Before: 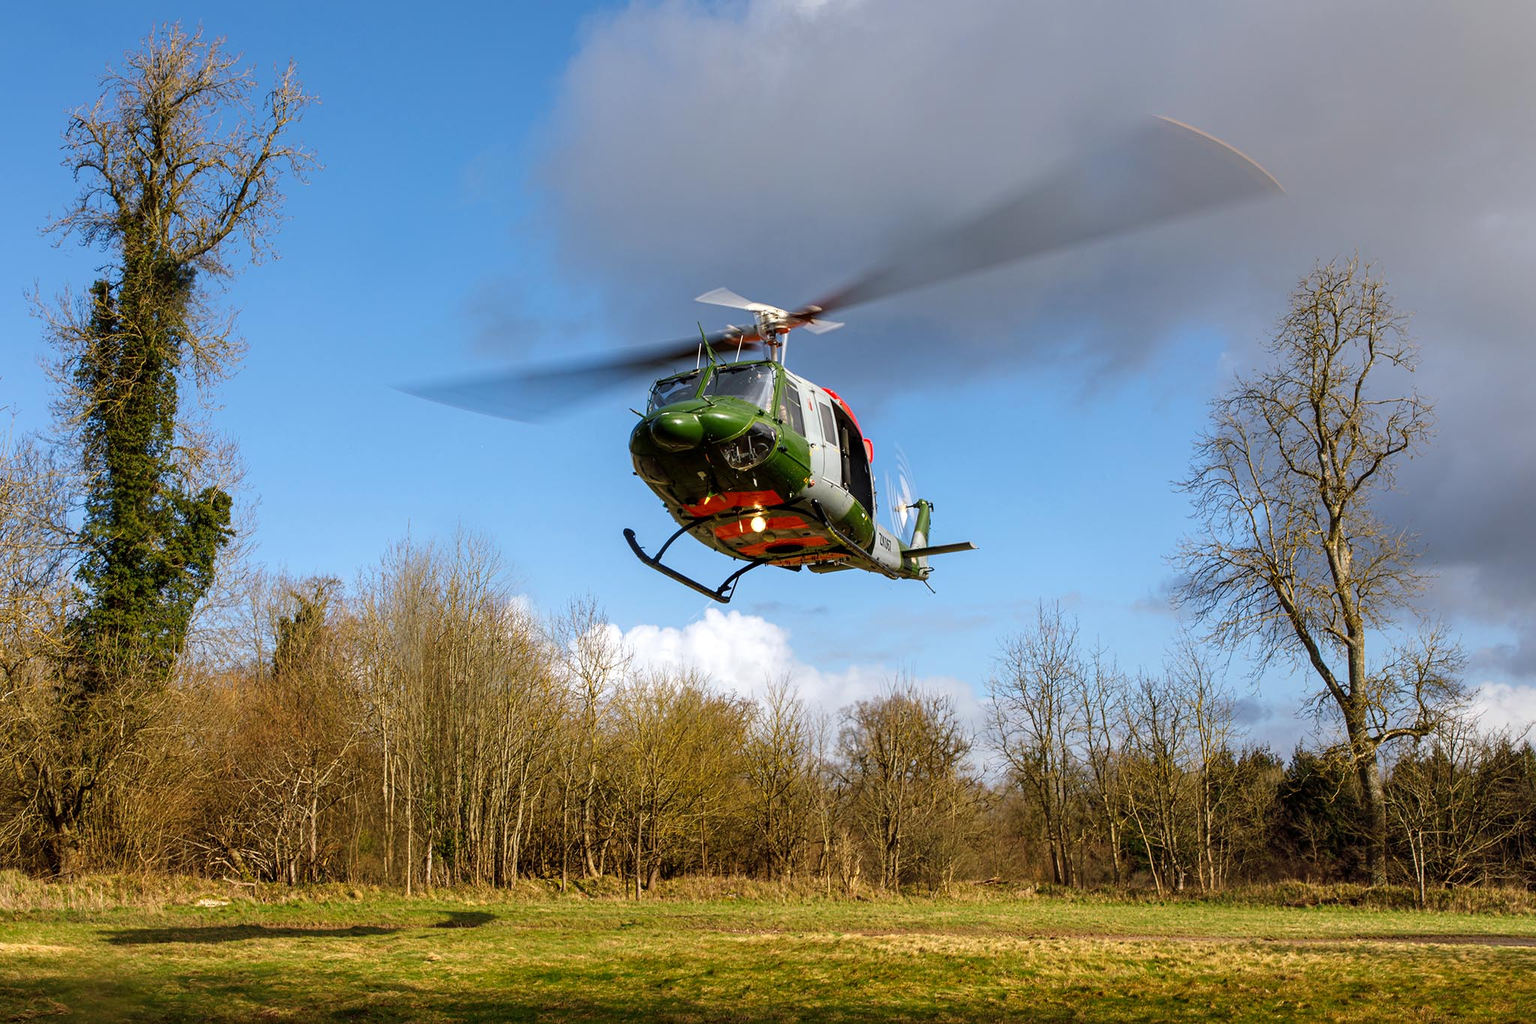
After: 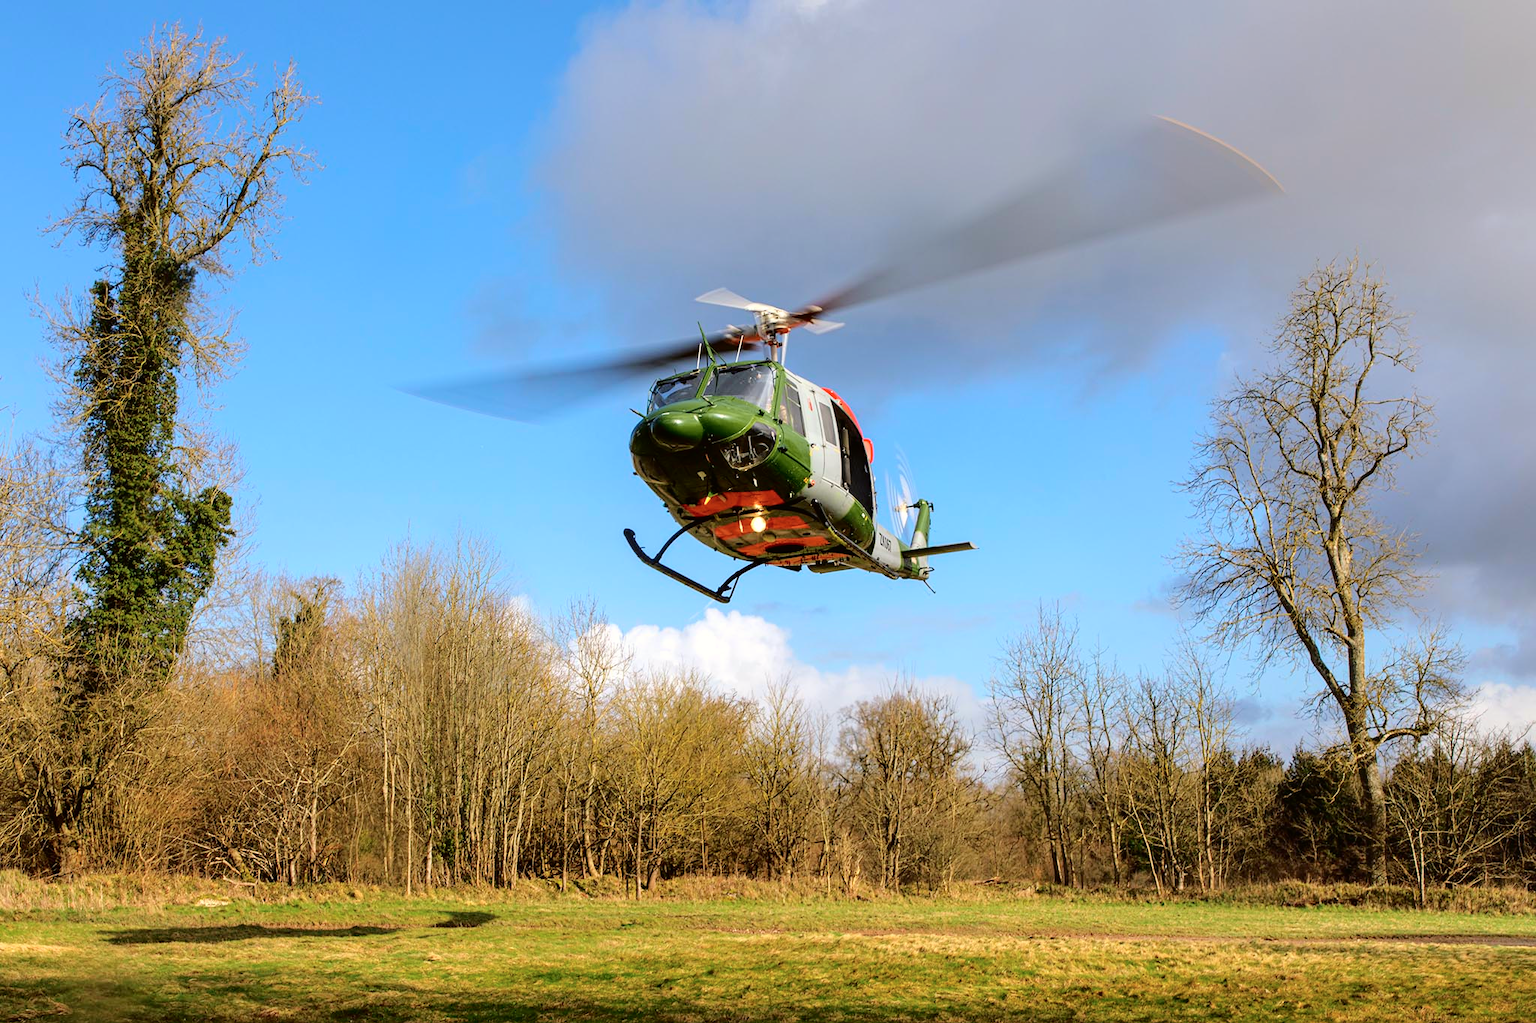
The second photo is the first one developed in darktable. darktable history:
tone curve: curves: ch0 [(0, 0.01) (0.052, 0.045) (0.136, 0.133) (0.275, 0.35) (0.43, 0.54) (0.676, 0.751) (0.89, 0.919) (1, 1)]; ch1 [(0, 0) (0.094, 0.081) (0.285, 0.299) (0.385, 0.403) (0.447, 0.429) (0.495, 0.496) (0.544, 0.552) (0.589, 0.612) (0.722, 0.728) (1, 1)]; ch2 [(0, 0) (0.257, 0.217) (0.43, 0.421) (0.498, 0.507) (0.531, 0.544) (0.56, 0.579) (0.625, 0.642) (1, 1)], color space Lab, independent channels, preserve colors none
